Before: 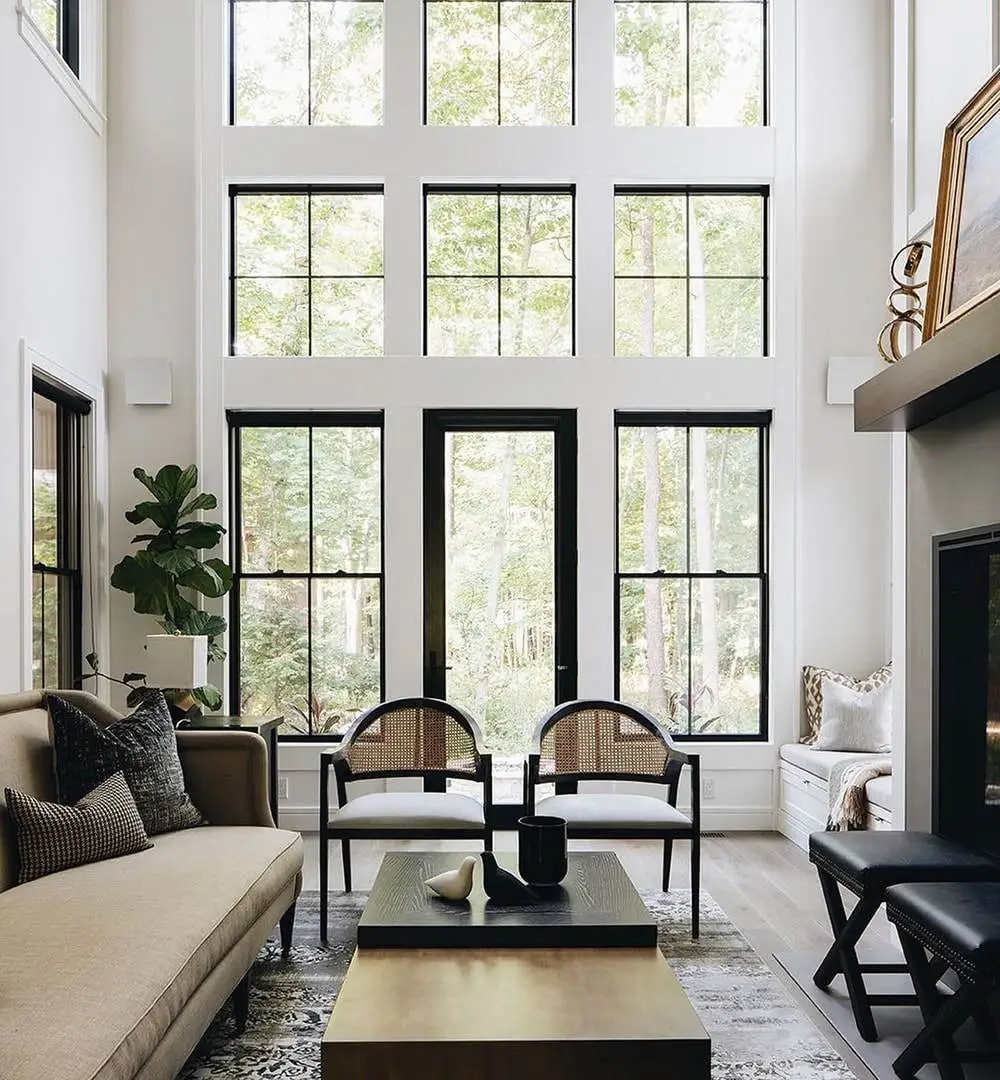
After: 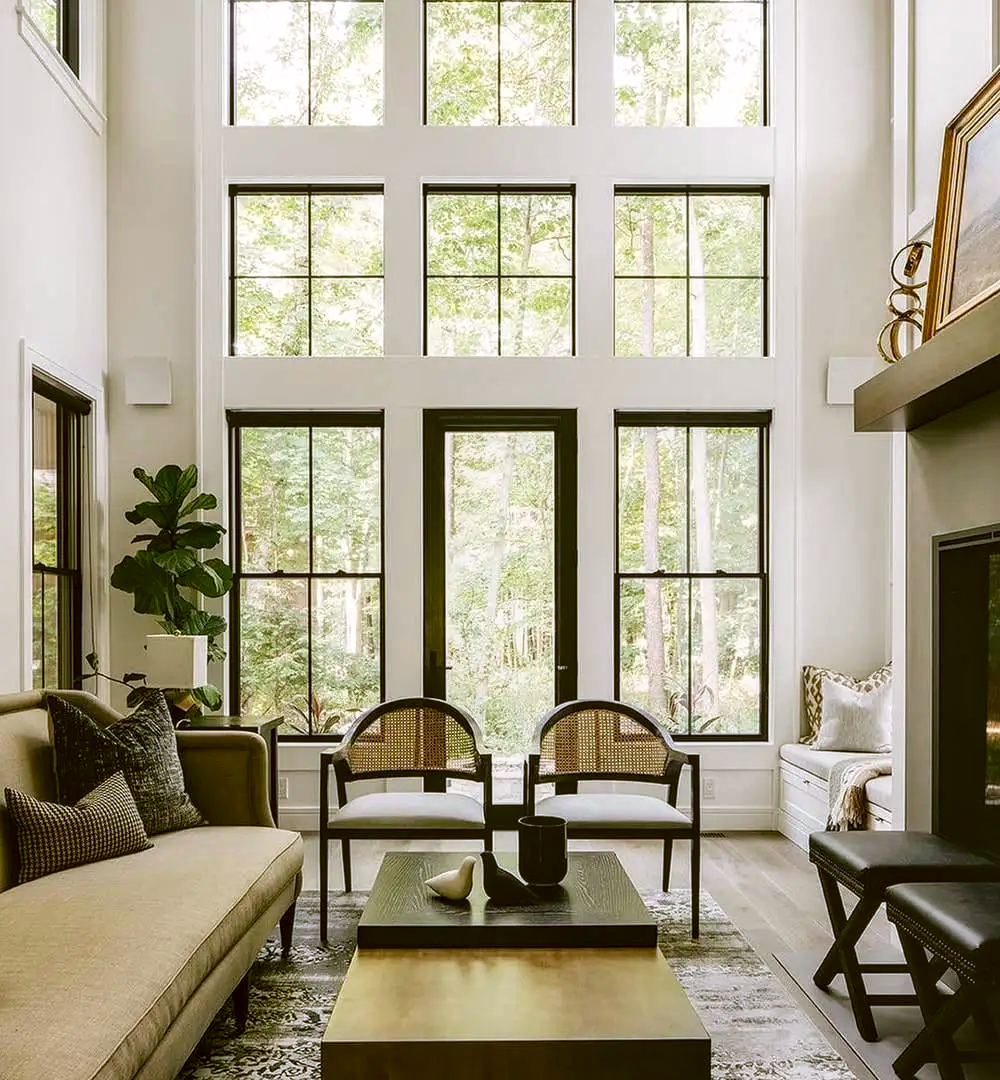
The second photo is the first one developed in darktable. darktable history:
color balance: output saturation 120%
white balance: emerald 1
color correction: highlights a* 8.98, highlights b* 15.09, shadows a* -0.49, shadows b* 26.52
color calibration: illuminant F (fluorescent), F source F9 (Cool White Deluxe 4150 K) – high CRI, x 0.374, y 0.373, temperature 4158.34 K
local contrast: on, module defaults
